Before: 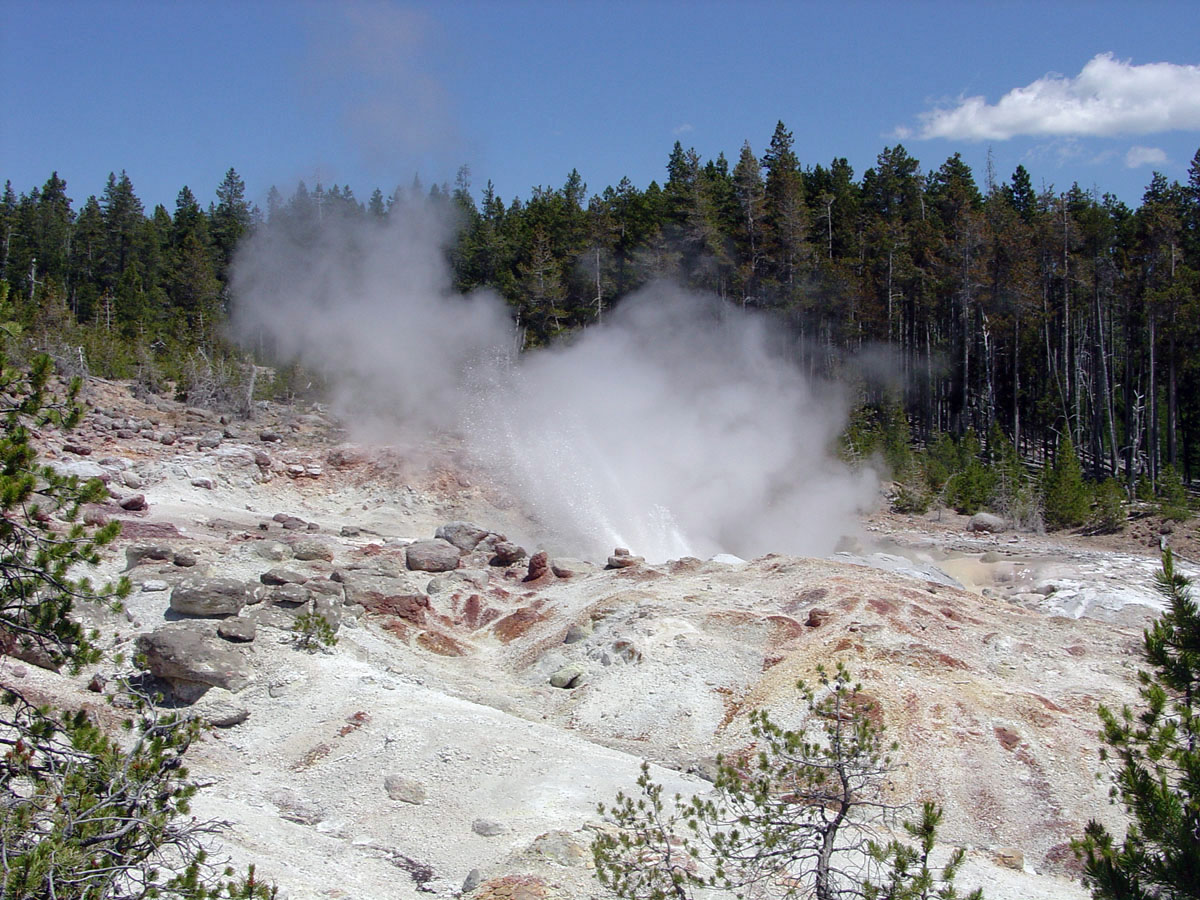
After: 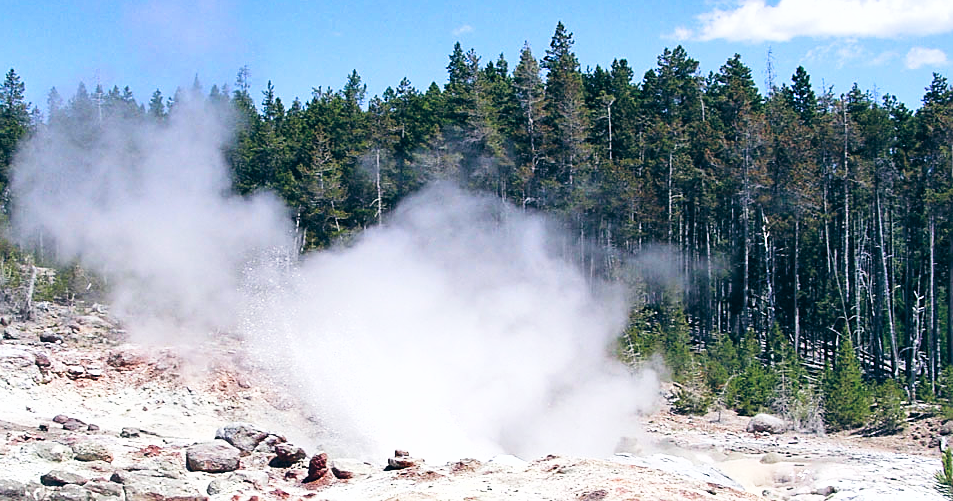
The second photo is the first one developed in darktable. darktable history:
sharpen: on, module defaults
color balance: lift [1.016, 0.983, 1, 1.017], gamma [0.958, 1, 1, 1], gain [0.981, 1.007, 0.993, 1.002], input saturation 118.26%, contrast 13.43%, contrast fulcrum 21.62%, output saturation 82.76%
local contrast: mode bilateral grid, contrast 100, coarseness 100, detail 91%, midtone range 0.2
crop: left 18.38%, top 11.092%, right 2.134%, bottom 33.217%
exposure: black level correction 0, exposure 1.5 EV, compensate highlight preservation false
filmic rgb: middle gray luminance 18.42%, black relative exposure -9 EV, white relative exposure 3.75 EV, threshold 6 EV, target black luminance 0%, hardness 4.85, latitude 67.35%, contrast 0.955, highlights saturation mix 20%, shadows ↔ highlights balance 21.36%, add noise in highlights 0, preserve chrominance luminance Y, color science v3 (2019), use custom middle-gray values true, iterations of high-quality reconstruction 0, contrast in highlights soft, enable highlight reconstruction true
shadows and highlights: soften with gaussian
